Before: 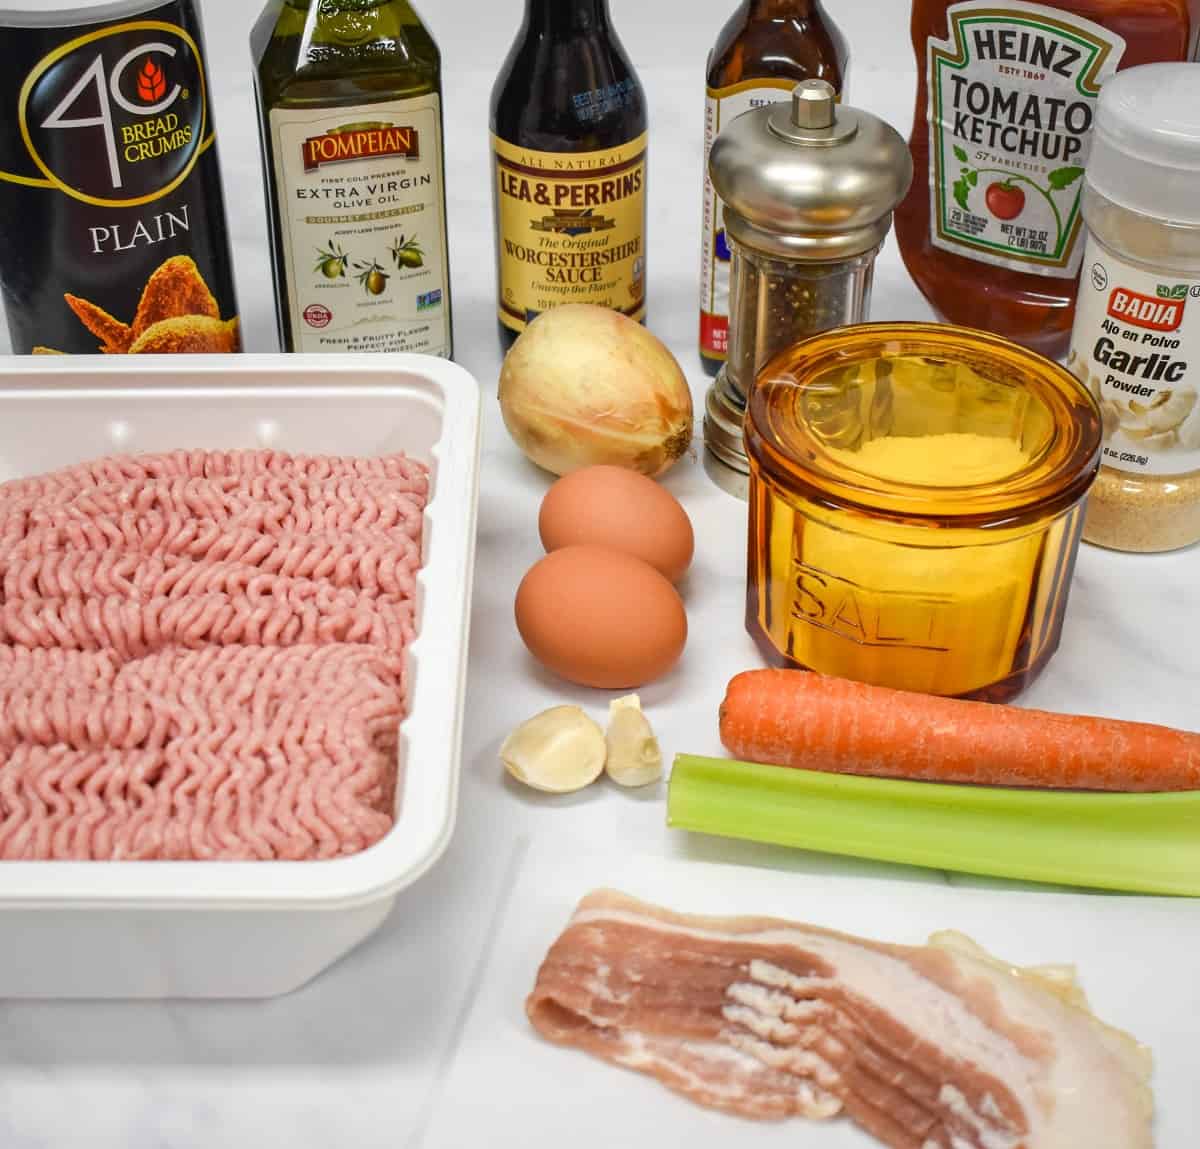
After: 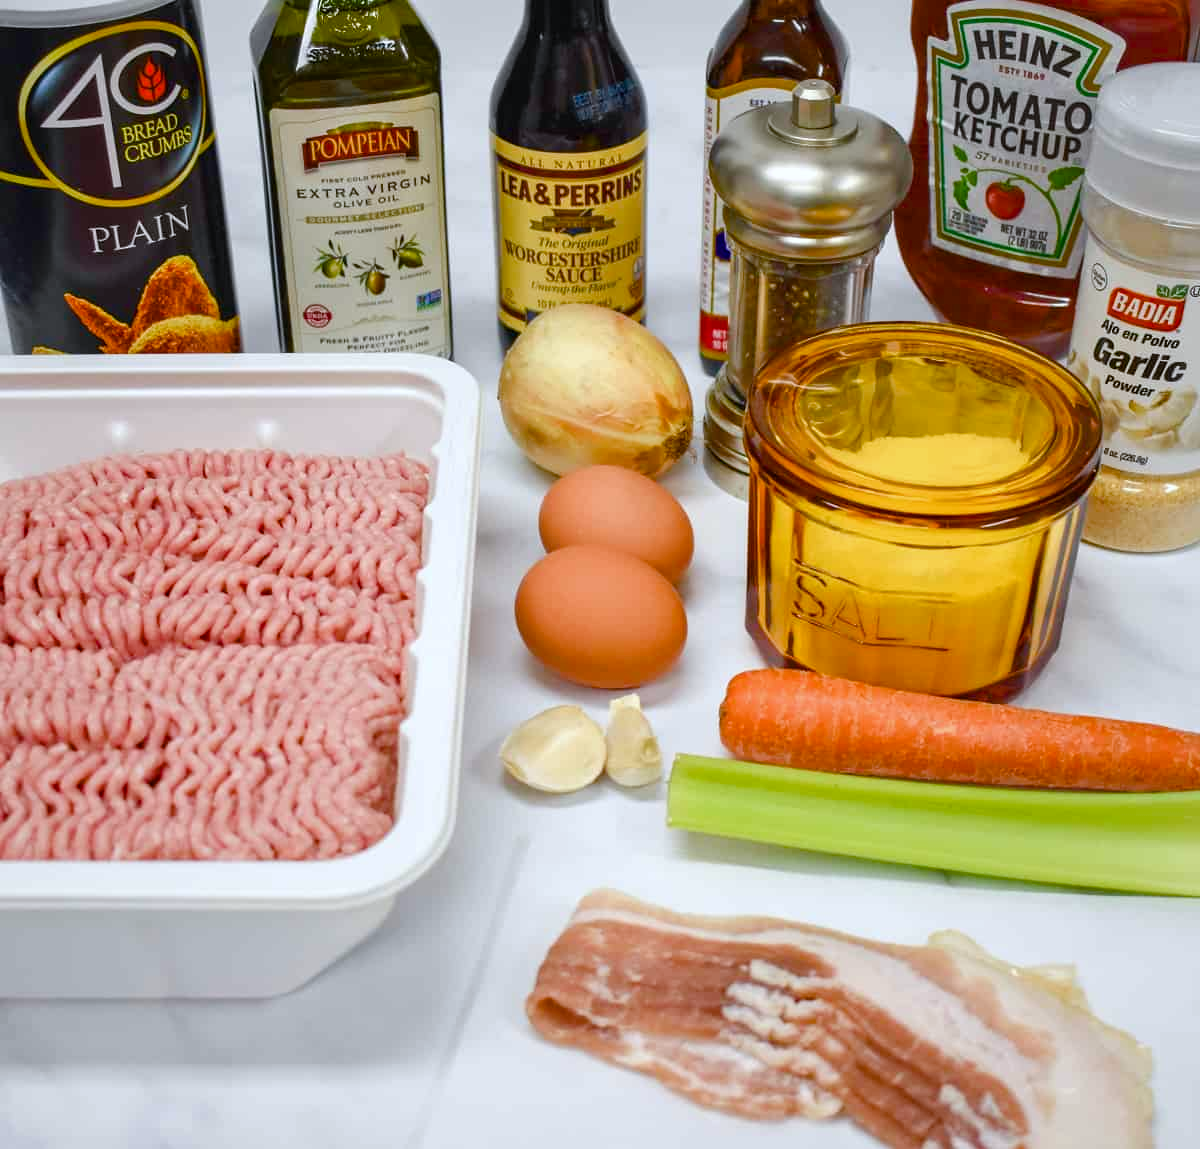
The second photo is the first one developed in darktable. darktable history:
color balance rgb: perceptual saturation grading › global saturation 20%, perceptual saturation grading › highlights -25%, perceptual saturation grading › shadows 50%
white balance: red 0.967, blue 1.049
